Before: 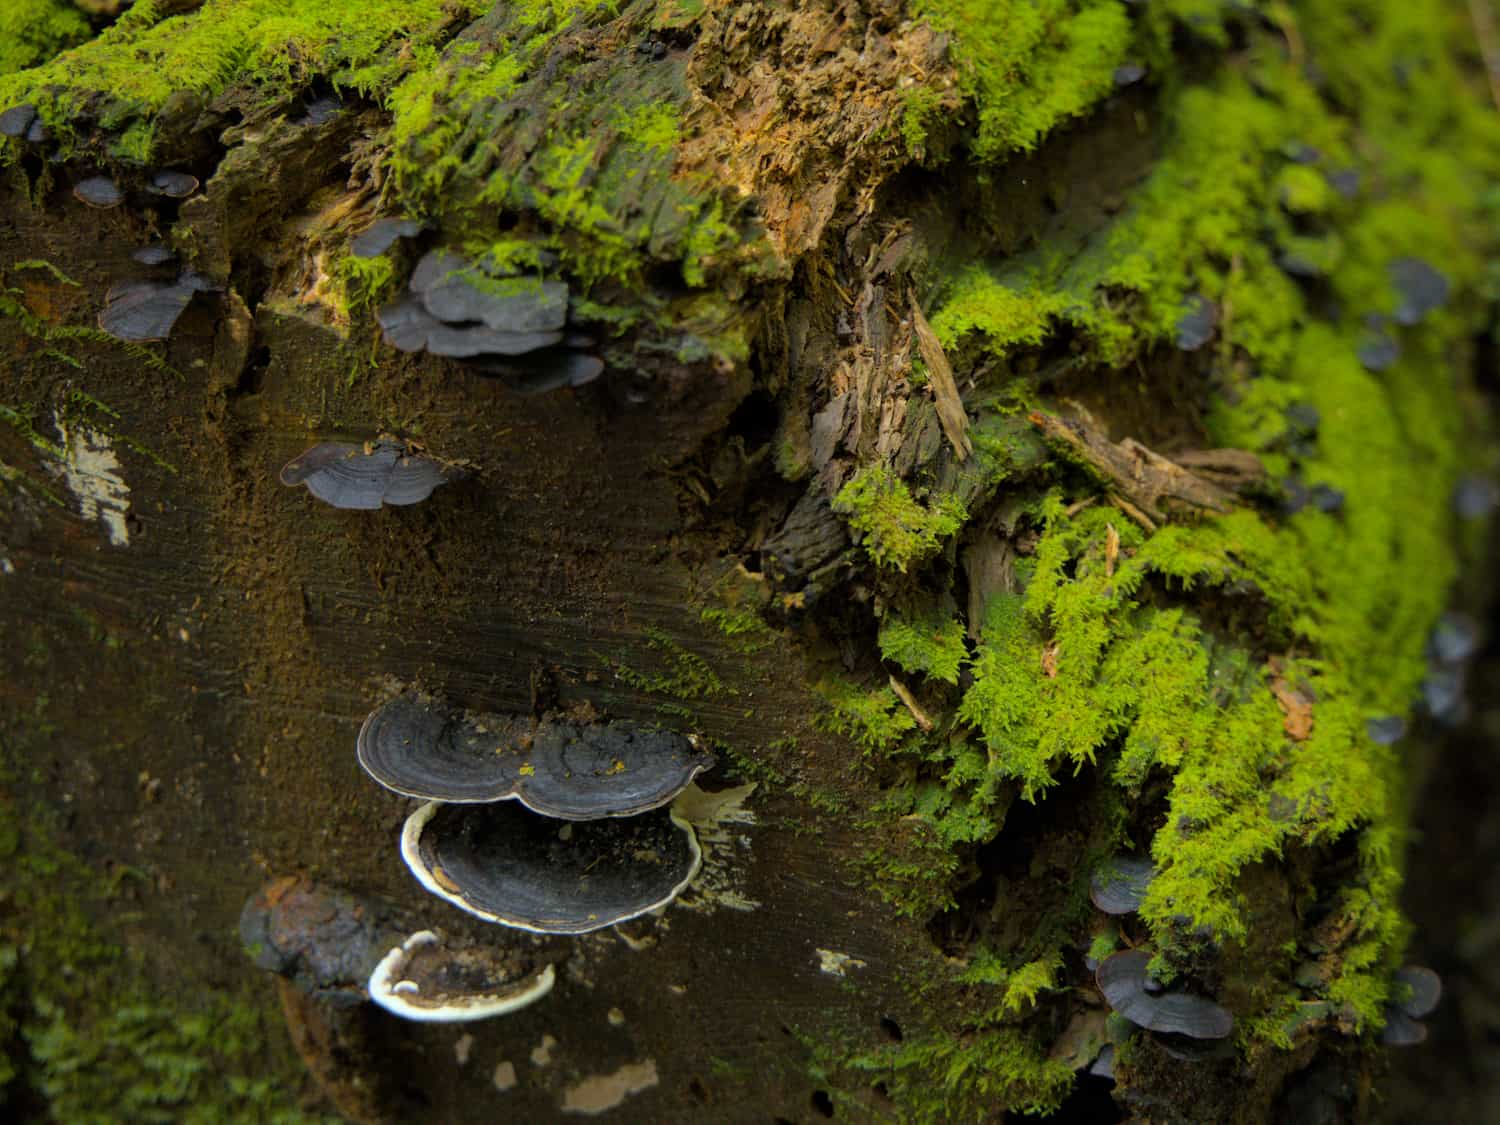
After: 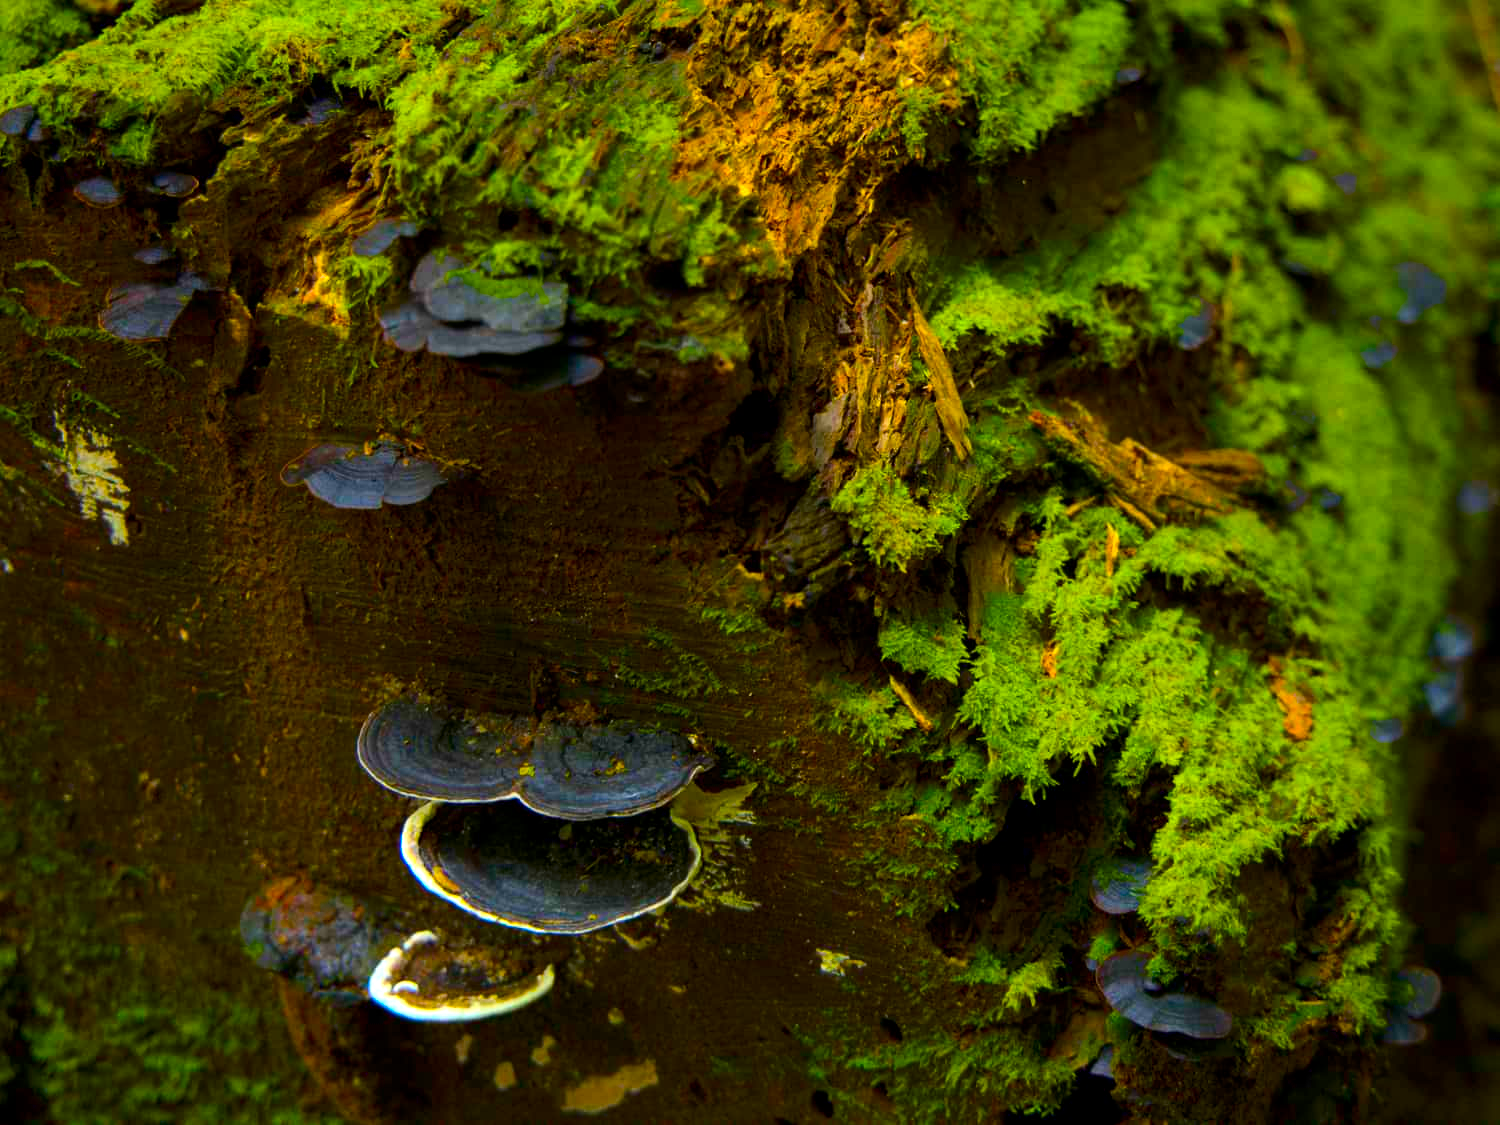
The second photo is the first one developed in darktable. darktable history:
exposure: black level correction 0.001, exposure 0.499 EV, compensate exposure bias true, compensate highlight preservation false
color balance rgb: linear chroma grading › global chroma 41.882%, perceptual saturation grading › global saturation 24.93%, global vibrance 20%
contrast brightness saturation: contrast 0.12, brightness -0.123, saturation 0.195
